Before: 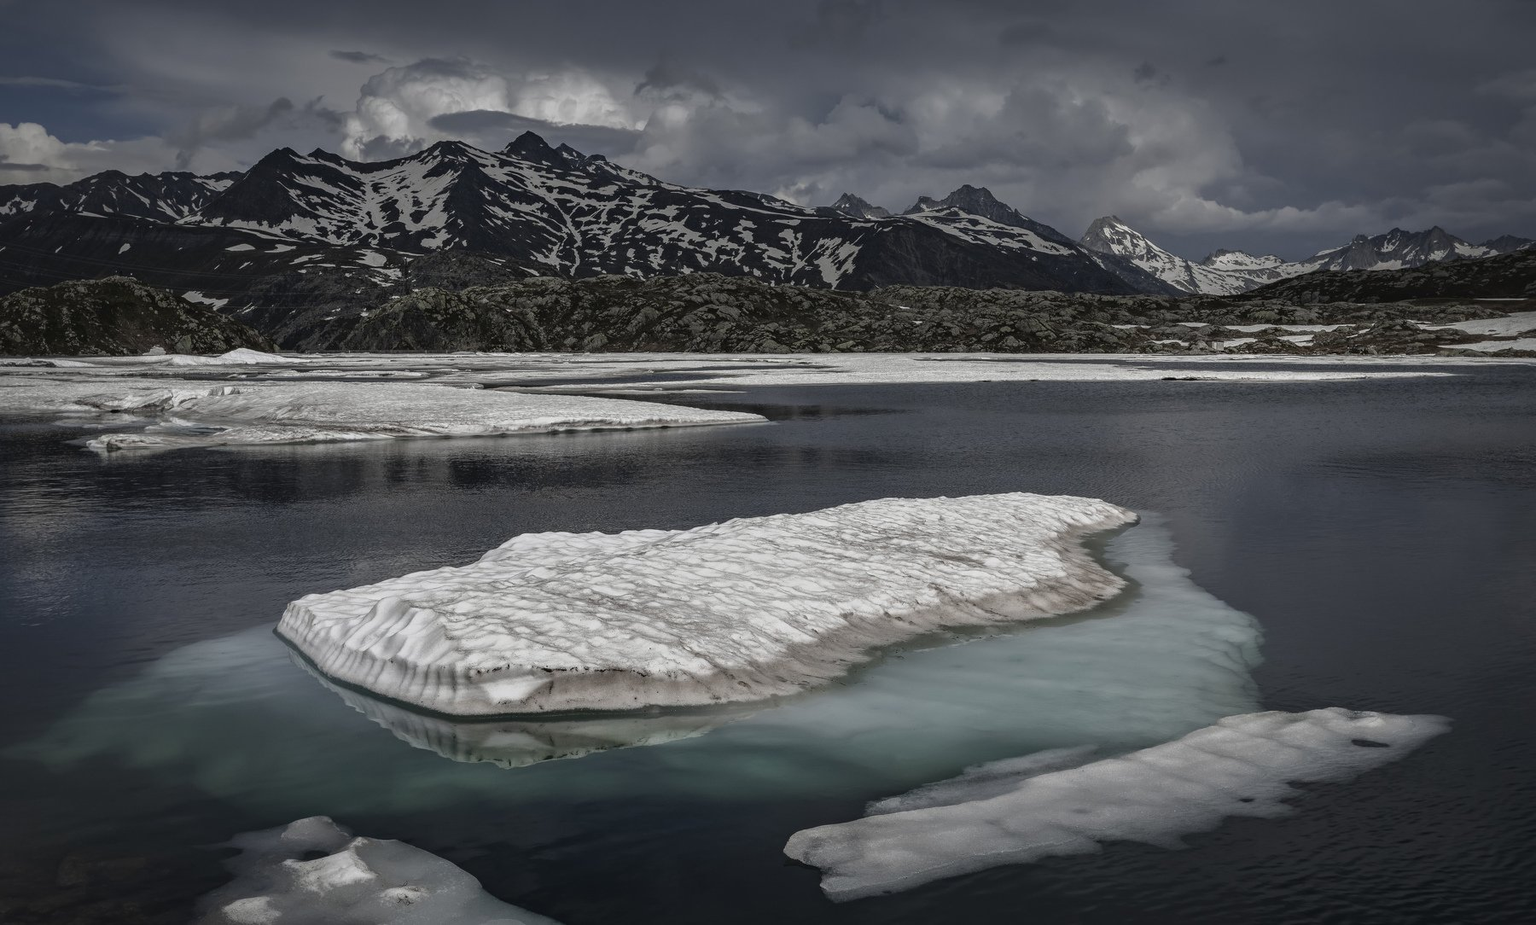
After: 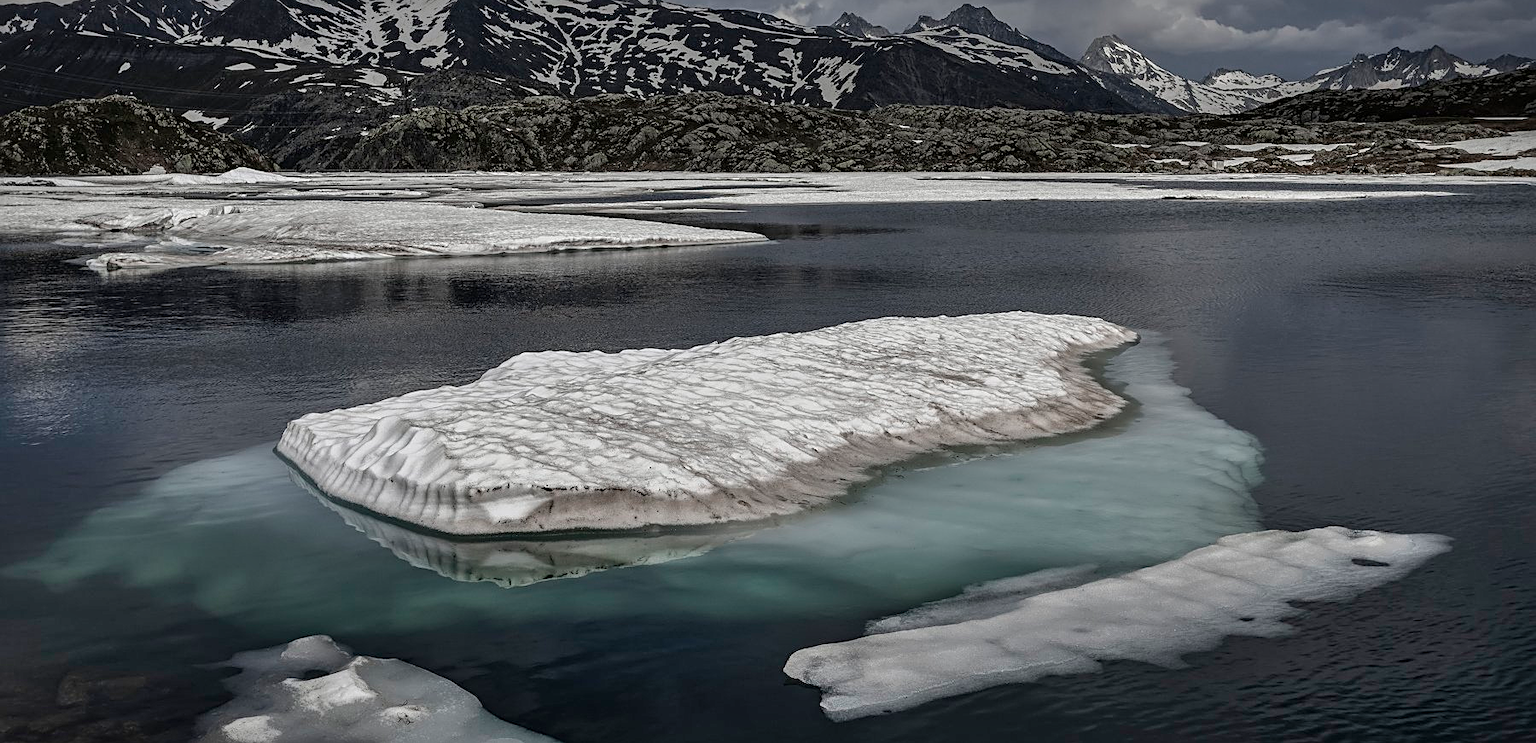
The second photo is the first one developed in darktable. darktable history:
crop and rotate: top 19.576%
shadows and highlights: low approximation 0.01, soften with gaussian
sharpen: on, module defaults
local contrast: highlights 104%, shadows 98%, detail 119%, midtone range 0.2
